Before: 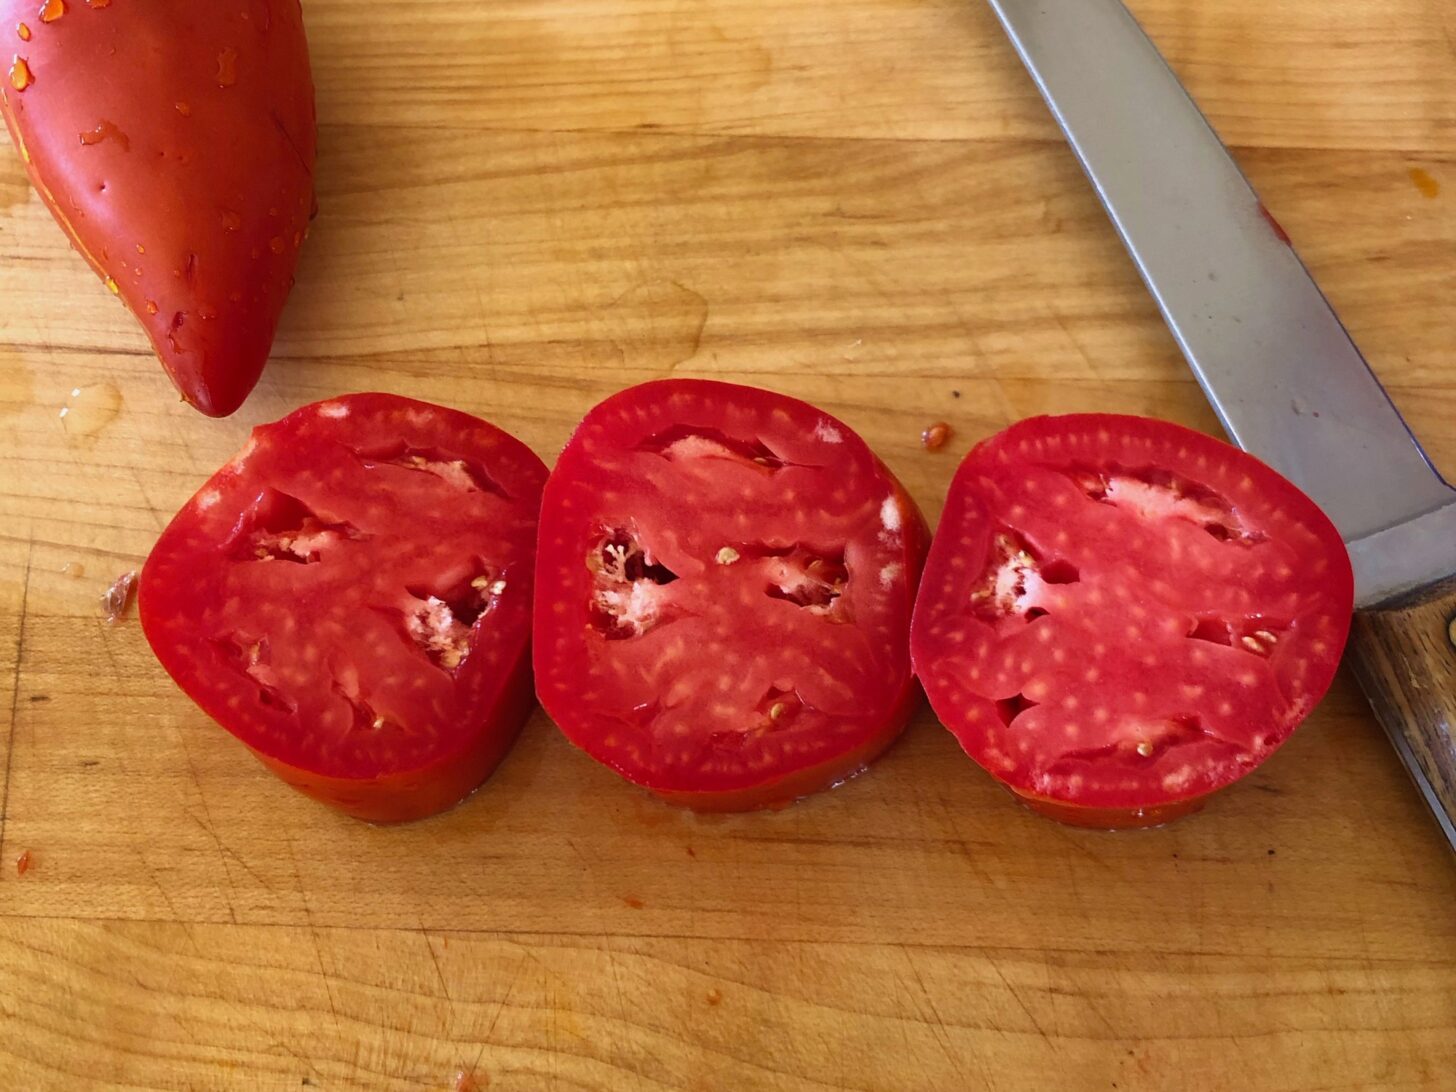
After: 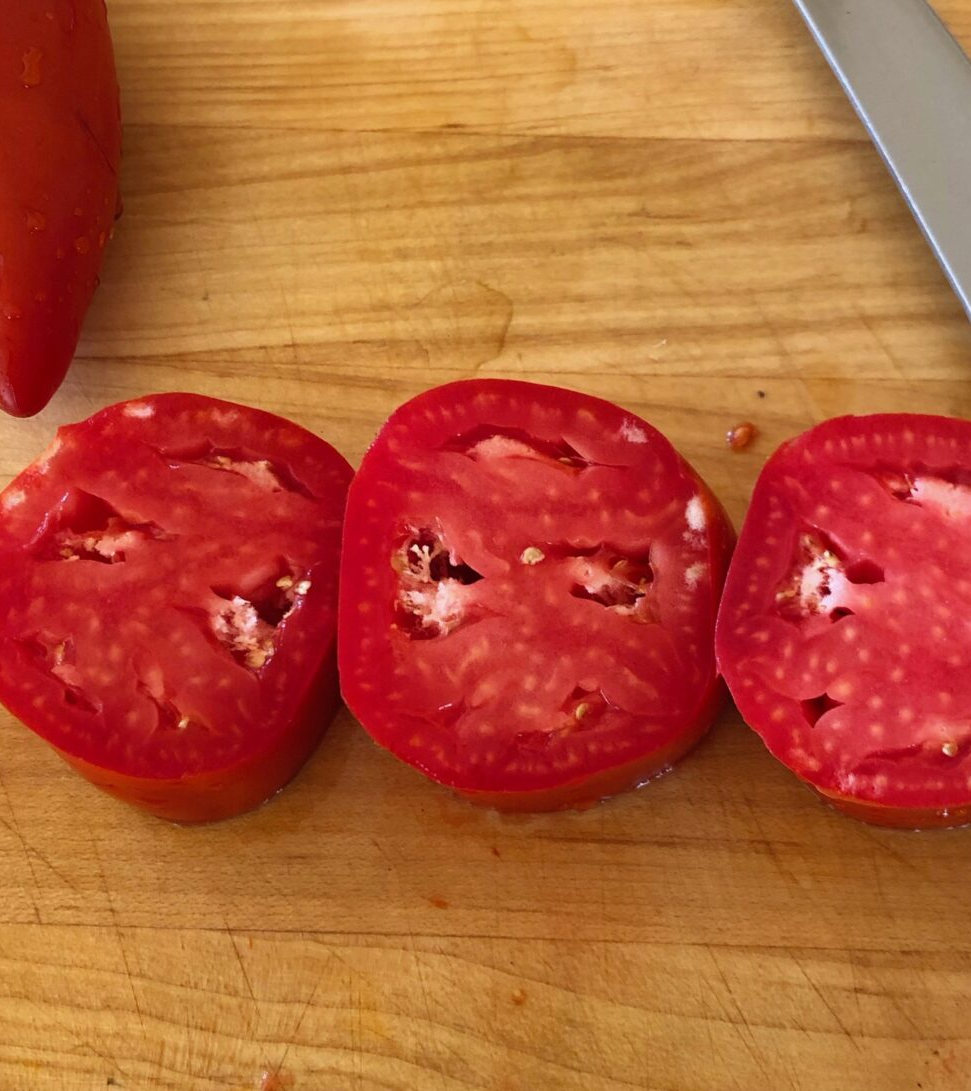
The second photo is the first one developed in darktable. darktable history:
crop and rotate: left 13.405%, right 19.89%
